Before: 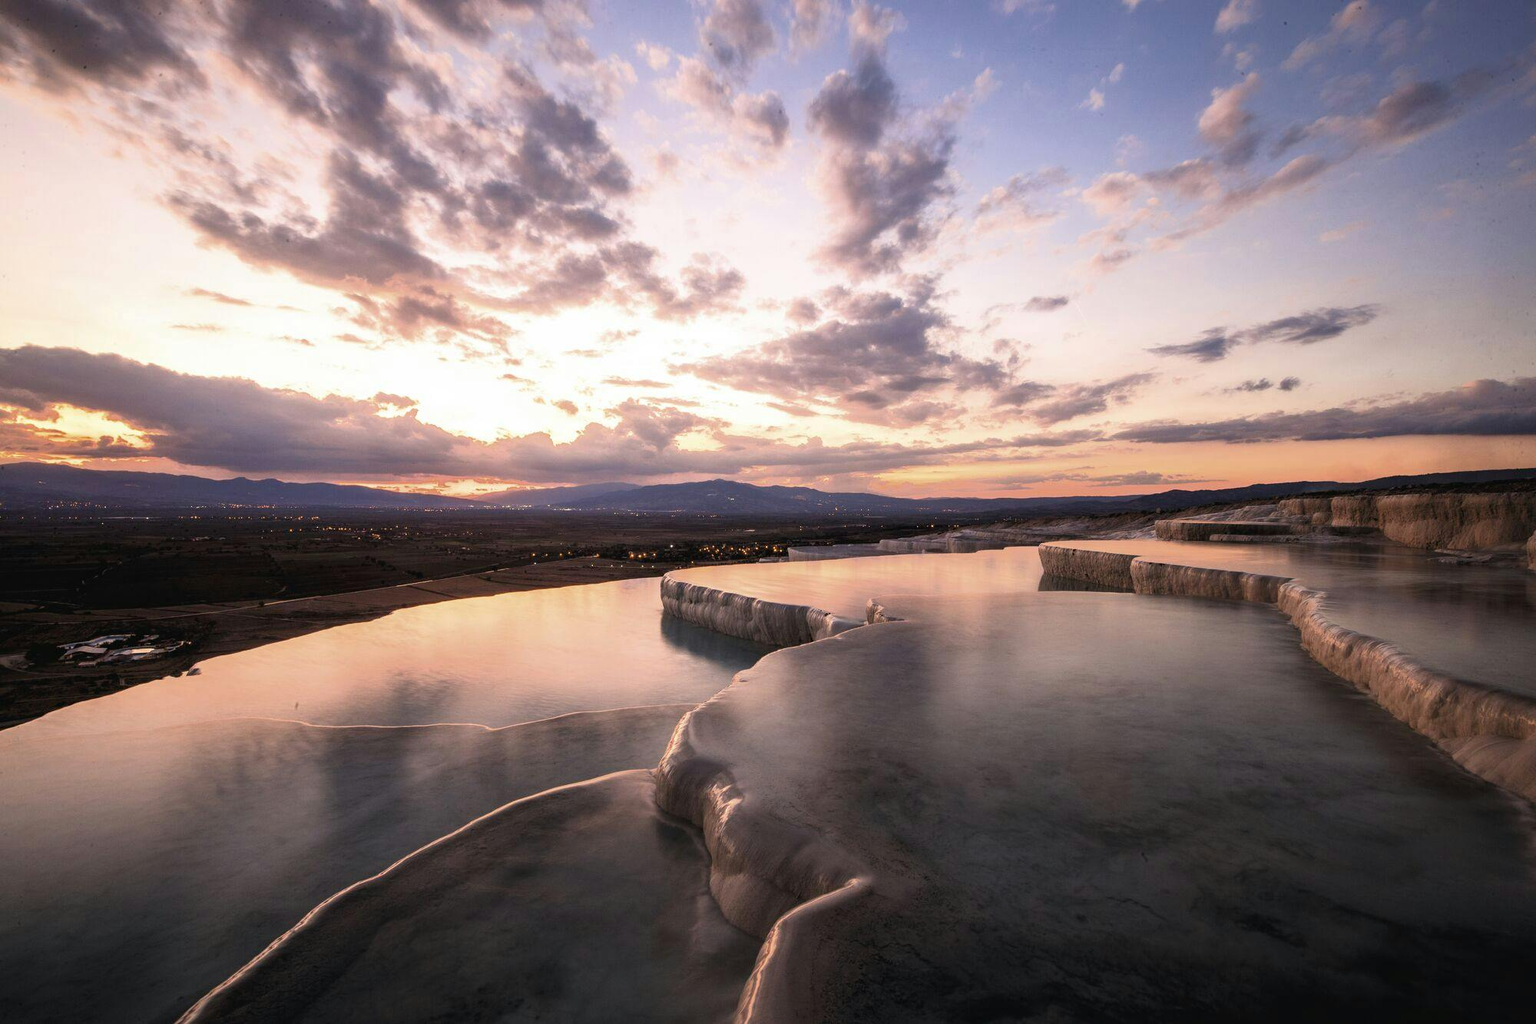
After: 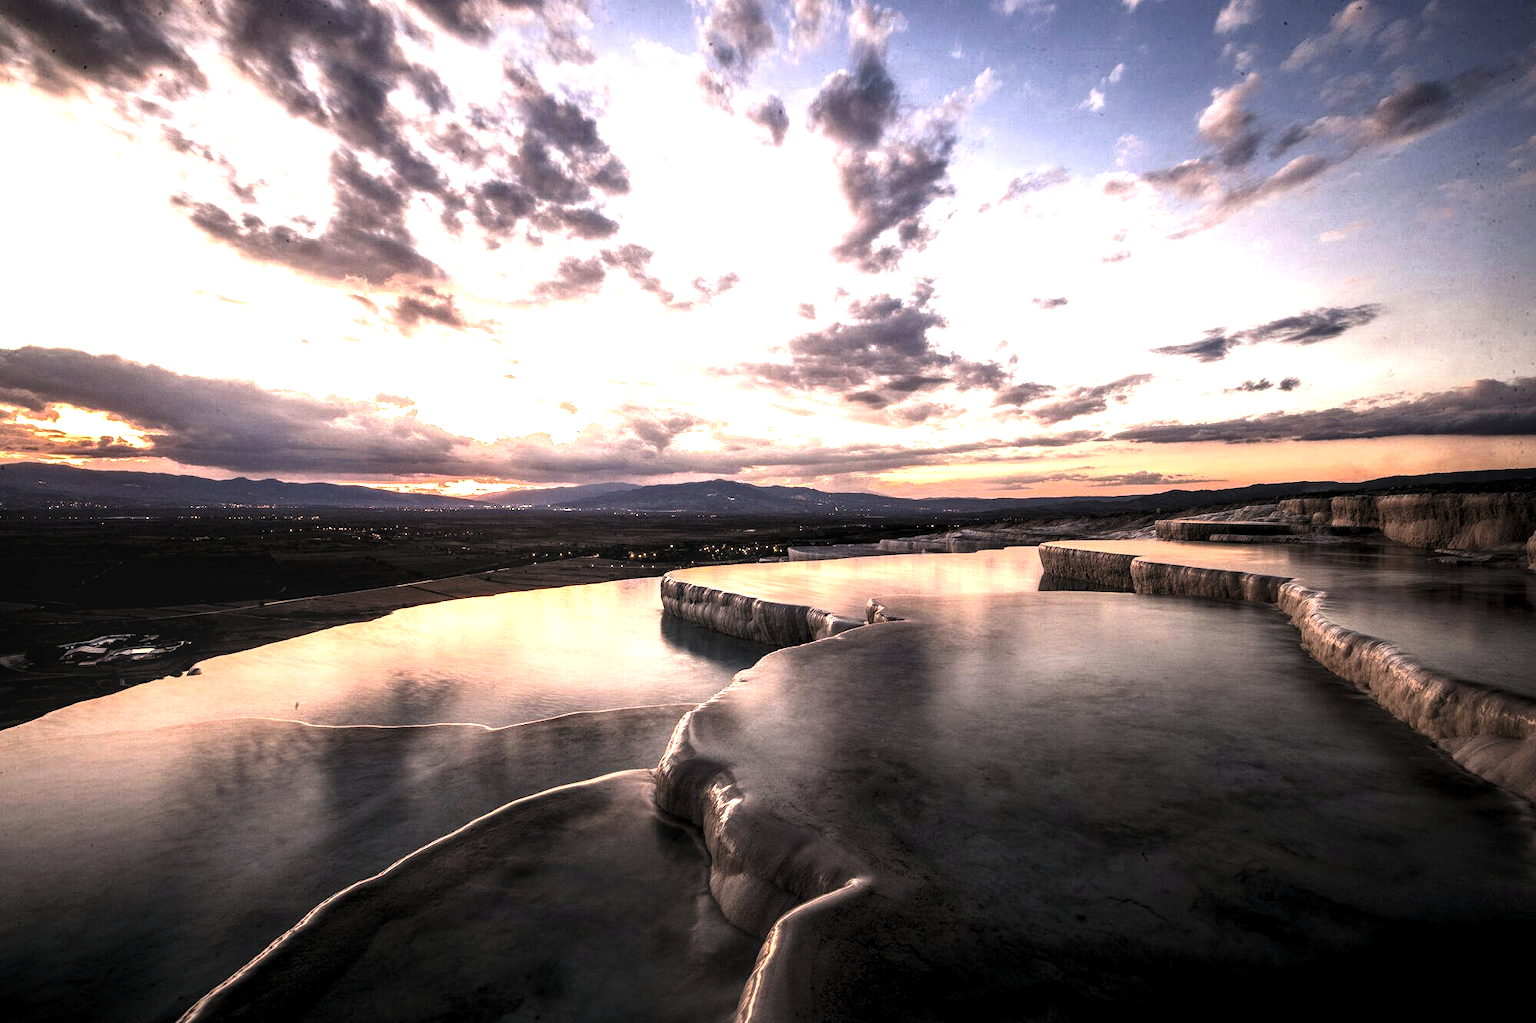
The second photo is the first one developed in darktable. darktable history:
levels: levels [0.044, 0.475, 0.791]
local contrast: detail 142%
